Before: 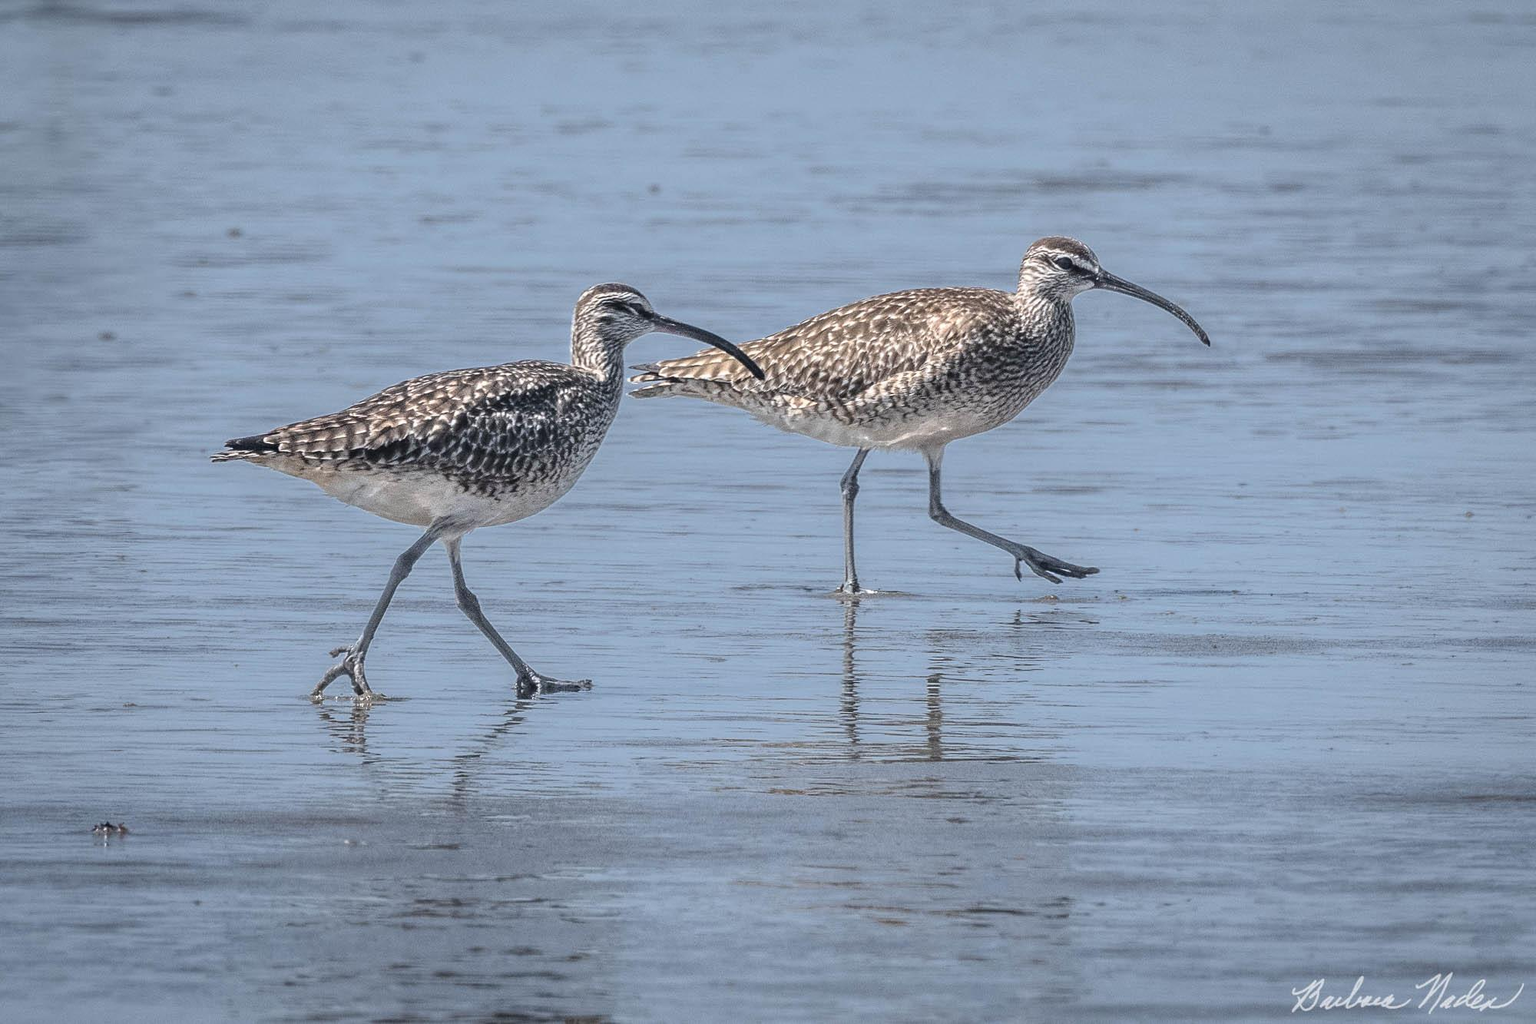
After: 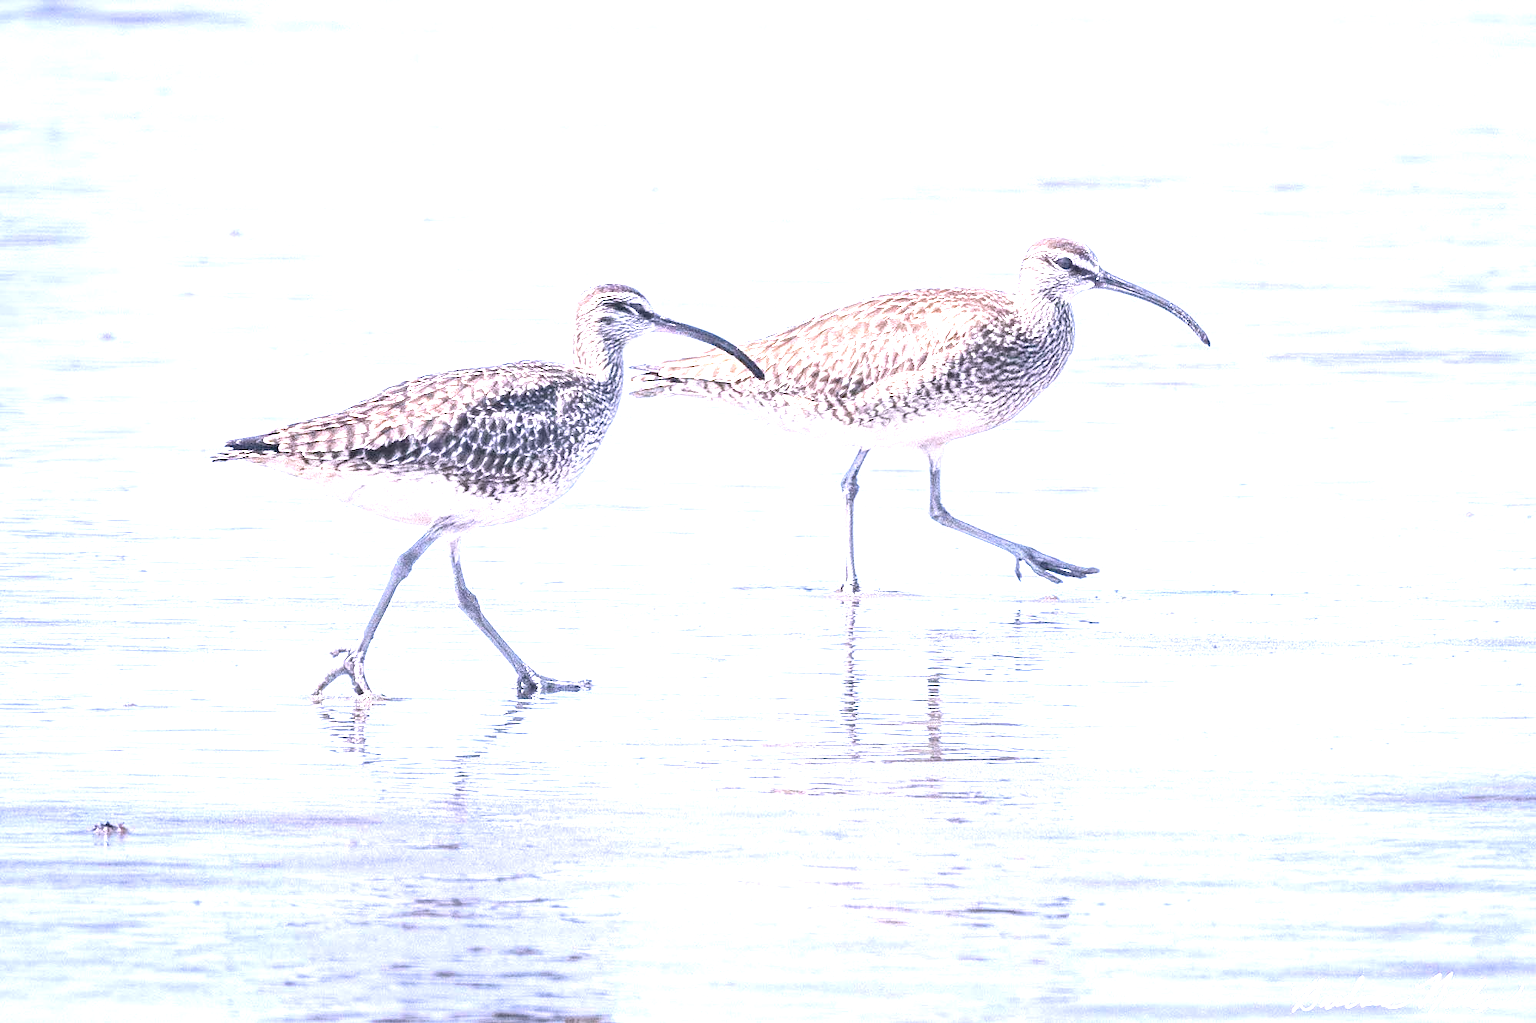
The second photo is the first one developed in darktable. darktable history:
exposure: black level correction 0.001, exposure 2 EV, compensate highlight preservation false
white balance: red 1.066, blue 1.119
contrast brightness saturation: contrast 0.05, brightness 0.06, saturation 0.01
